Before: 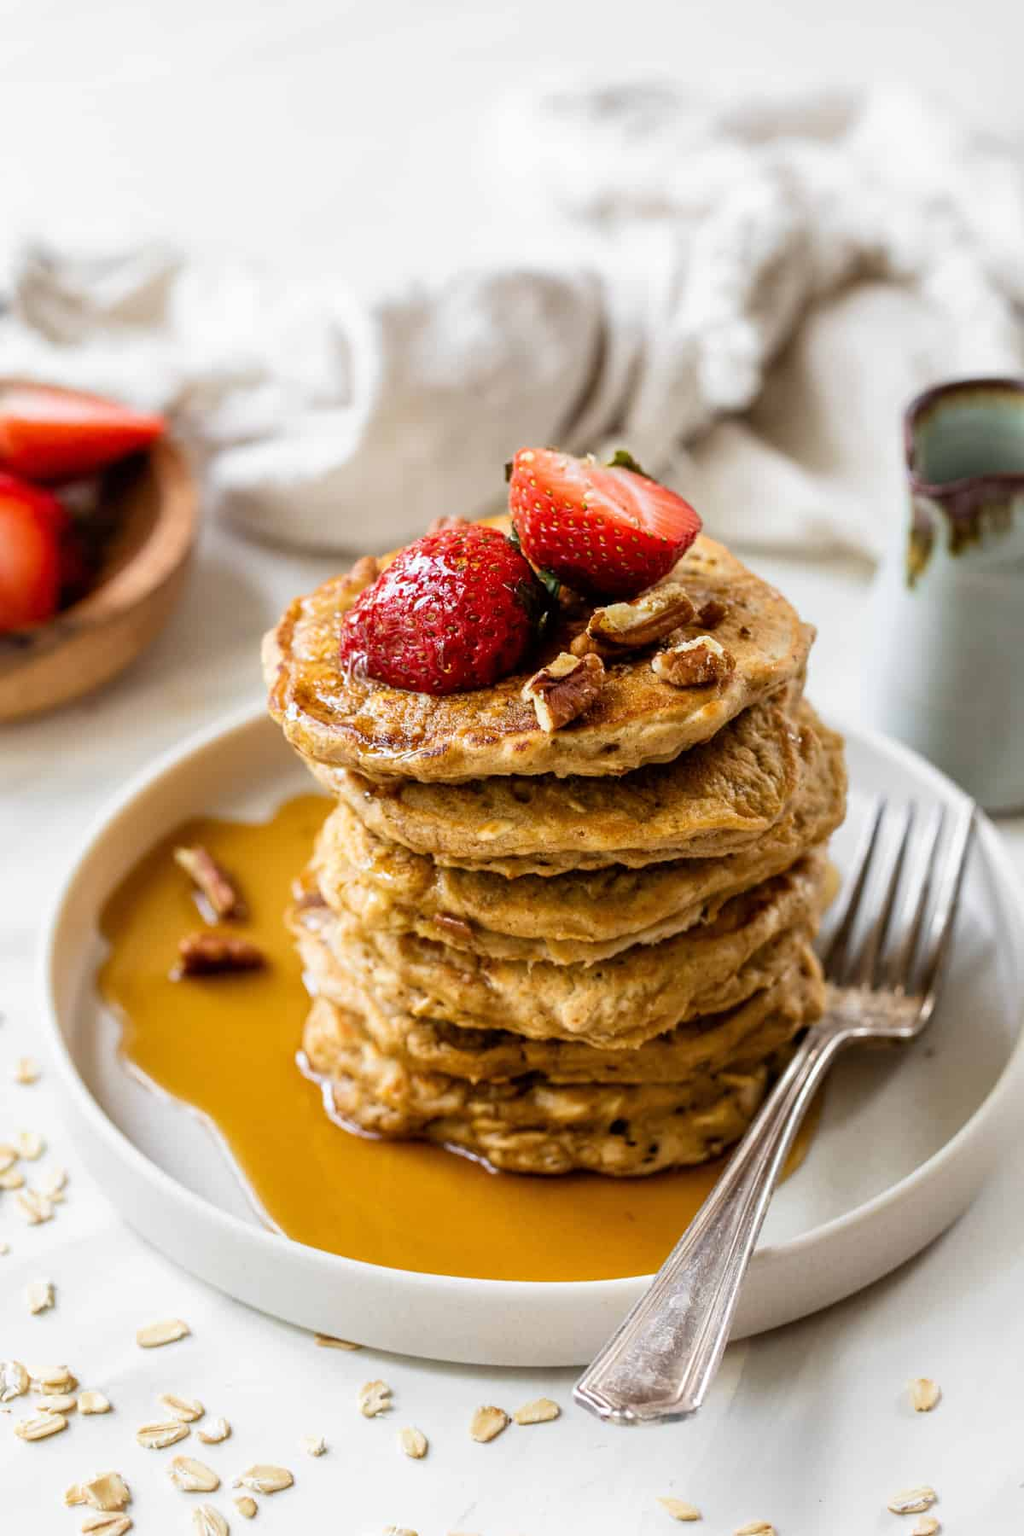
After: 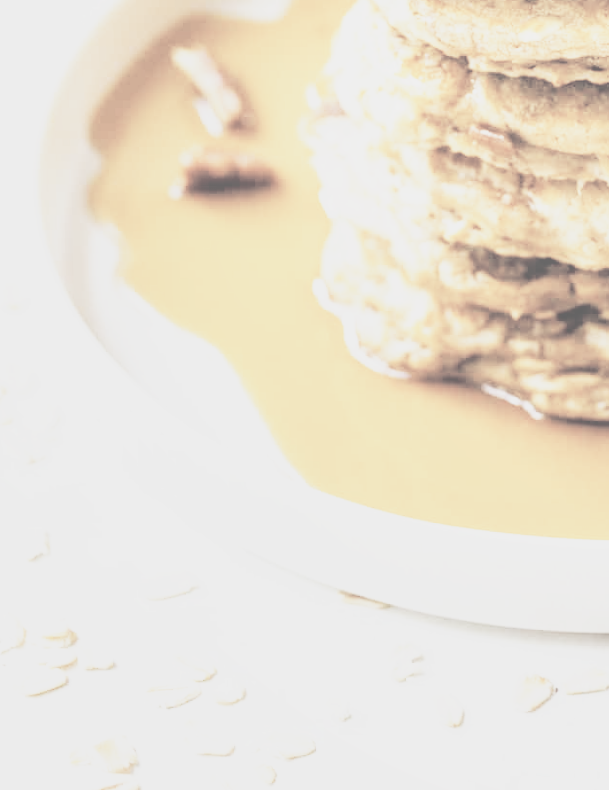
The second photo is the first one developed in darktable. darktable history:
exposure: exposure 0.496 EV, compensate highlight preservation false
local contrast: on, module defaults
crop and rotate: top 54.778%, right 46.61%, bottom 0.159%
tone curve: curves: ch0 [(0, 0) (0.003, 0.003) (0.011, 0.011) (0.025, 0.024) (0.044, 0.043) (0.069, 0.068) (0.1, 0.098) (0.136, 0.133) (0.177, 0.174) (0.224, 0.22) (0.277, 0.272) (0.335, 0.329) (0.399, 0.391) (0.468, 0.459) (0.543, 0.545) (0.623, 0.625) (0.709, 0.711) (0.801, 0.802) (0.898, 0.898) (1, 1)], preserve colors none
contrast brightness saturation: contrast -0.32, brightness 0.75, saturation -0.78
rotate and perspective: rotation 0.074°, lens shift (vertical) 0.096, lens shift (horizontal) -0.041, crop left 0.043, crop right 0.952, crop top 0.024, crop bottom 0.979
base curve: curves: ch0 [(0, 0) (0.007, 0.004) (0.027, 0.03) (0.046, 0.07) (0.207, 0.54) (0.442, 0.872) (0.673, 0.972) (1, 1)], preserve colors none
